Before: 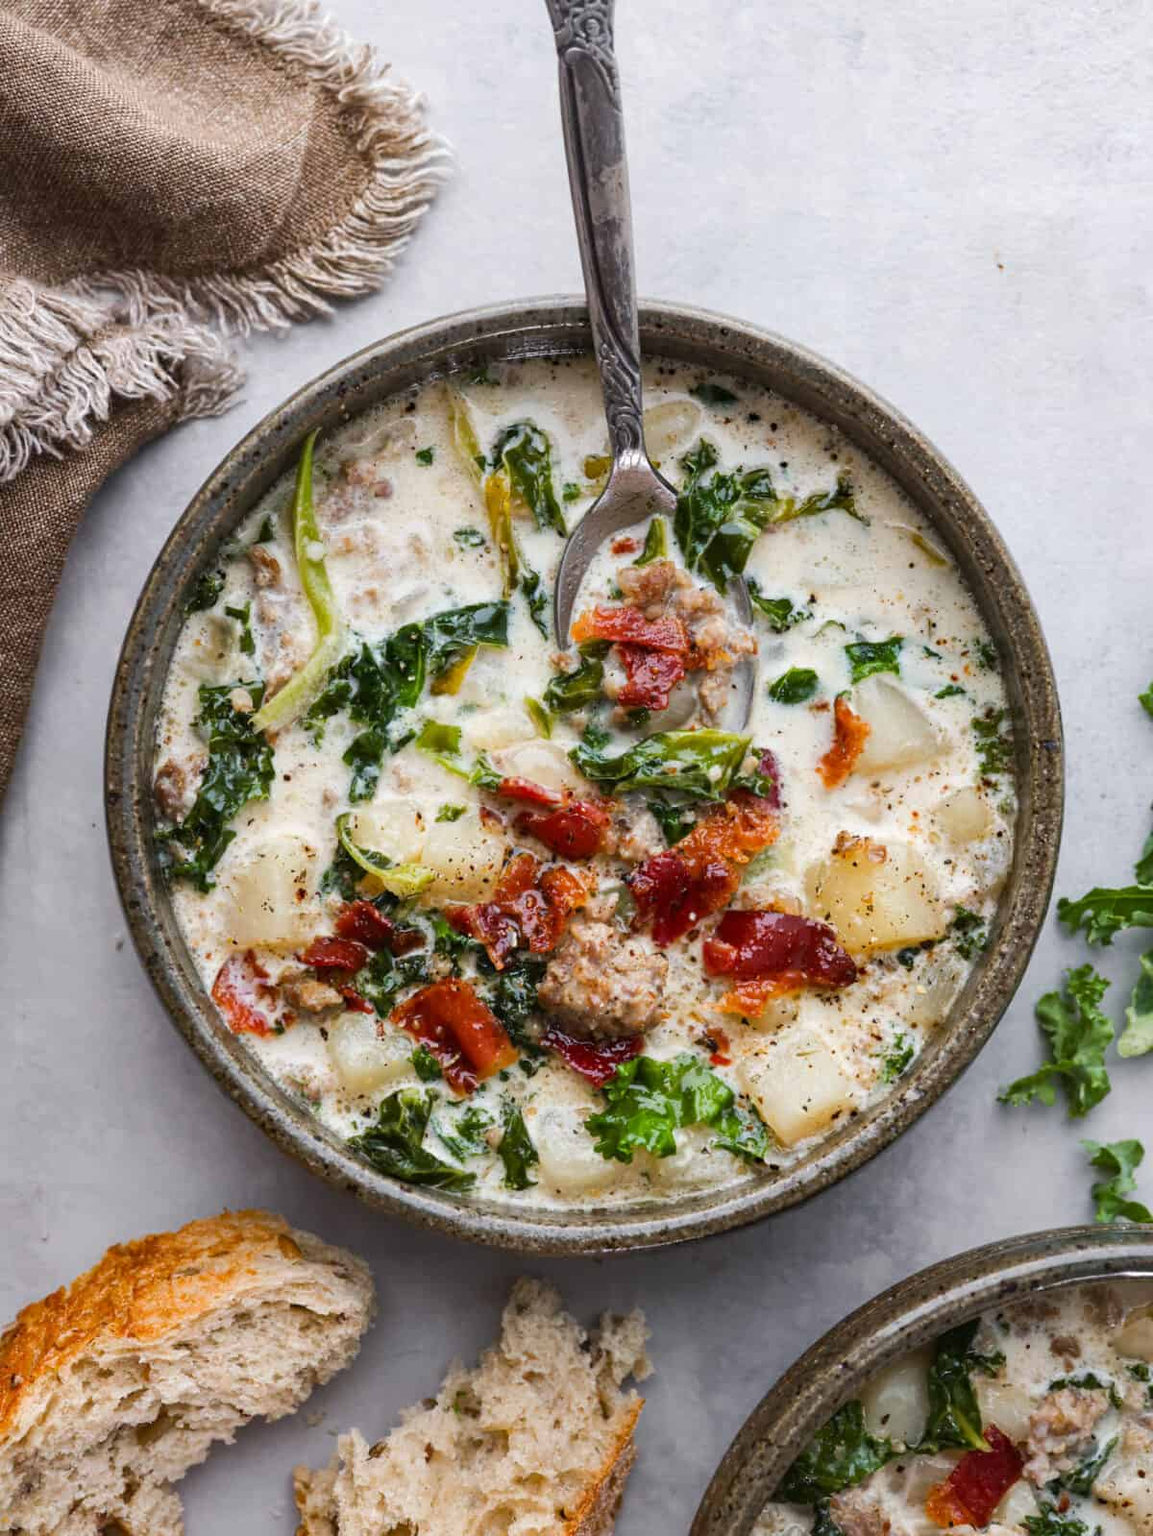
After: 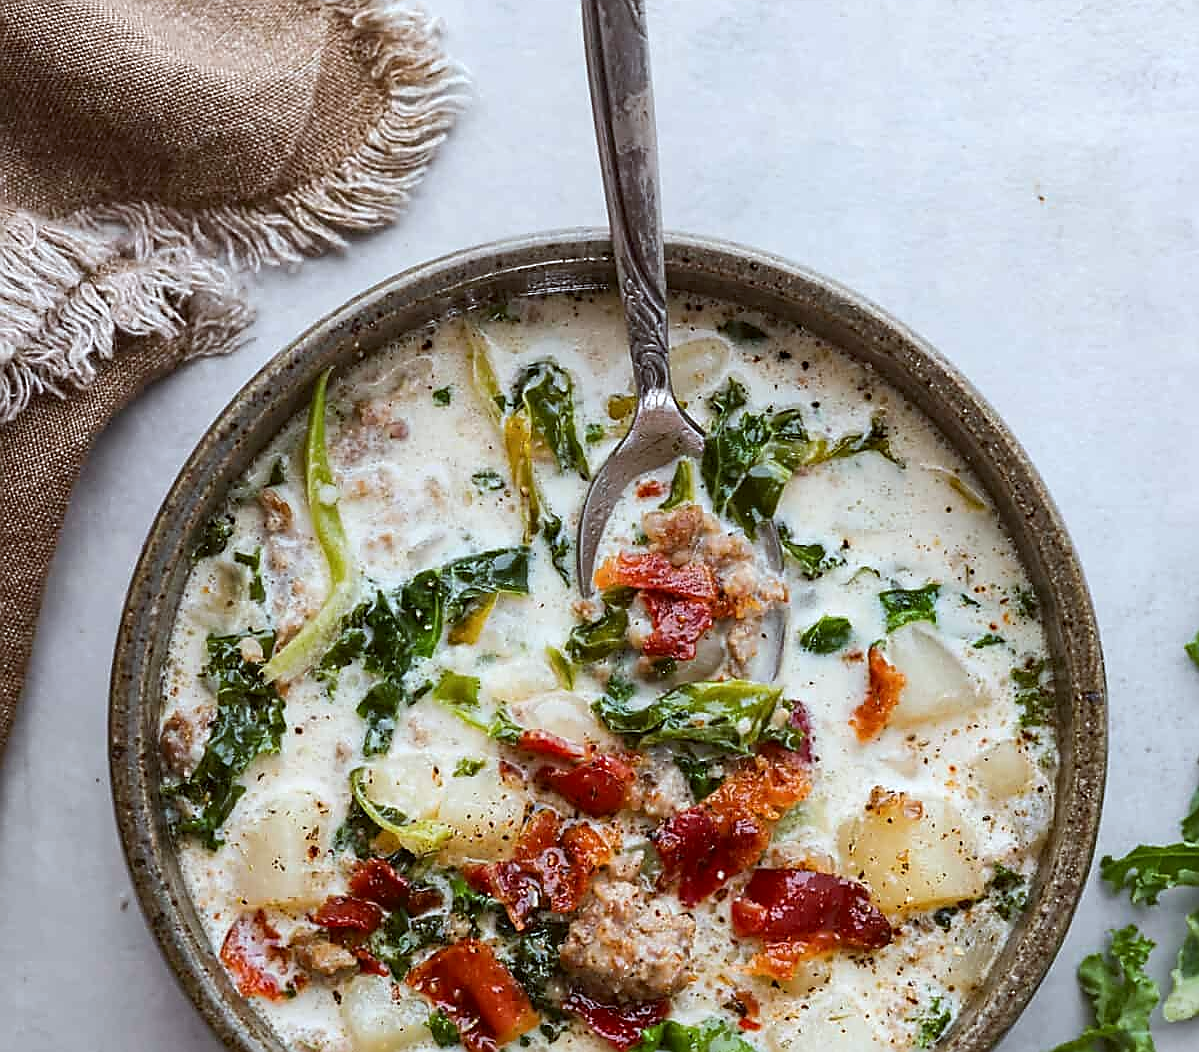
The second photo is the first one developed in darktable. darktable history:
crop and rotate: top 4.967%, bottom 29.225%
sharpen: radius 1.425, amount 1.267, threshold 0.823
color correction: highlights a* -3.65, highlights b* -6.25, shadows a* 2.98, shadows b* 5.22
